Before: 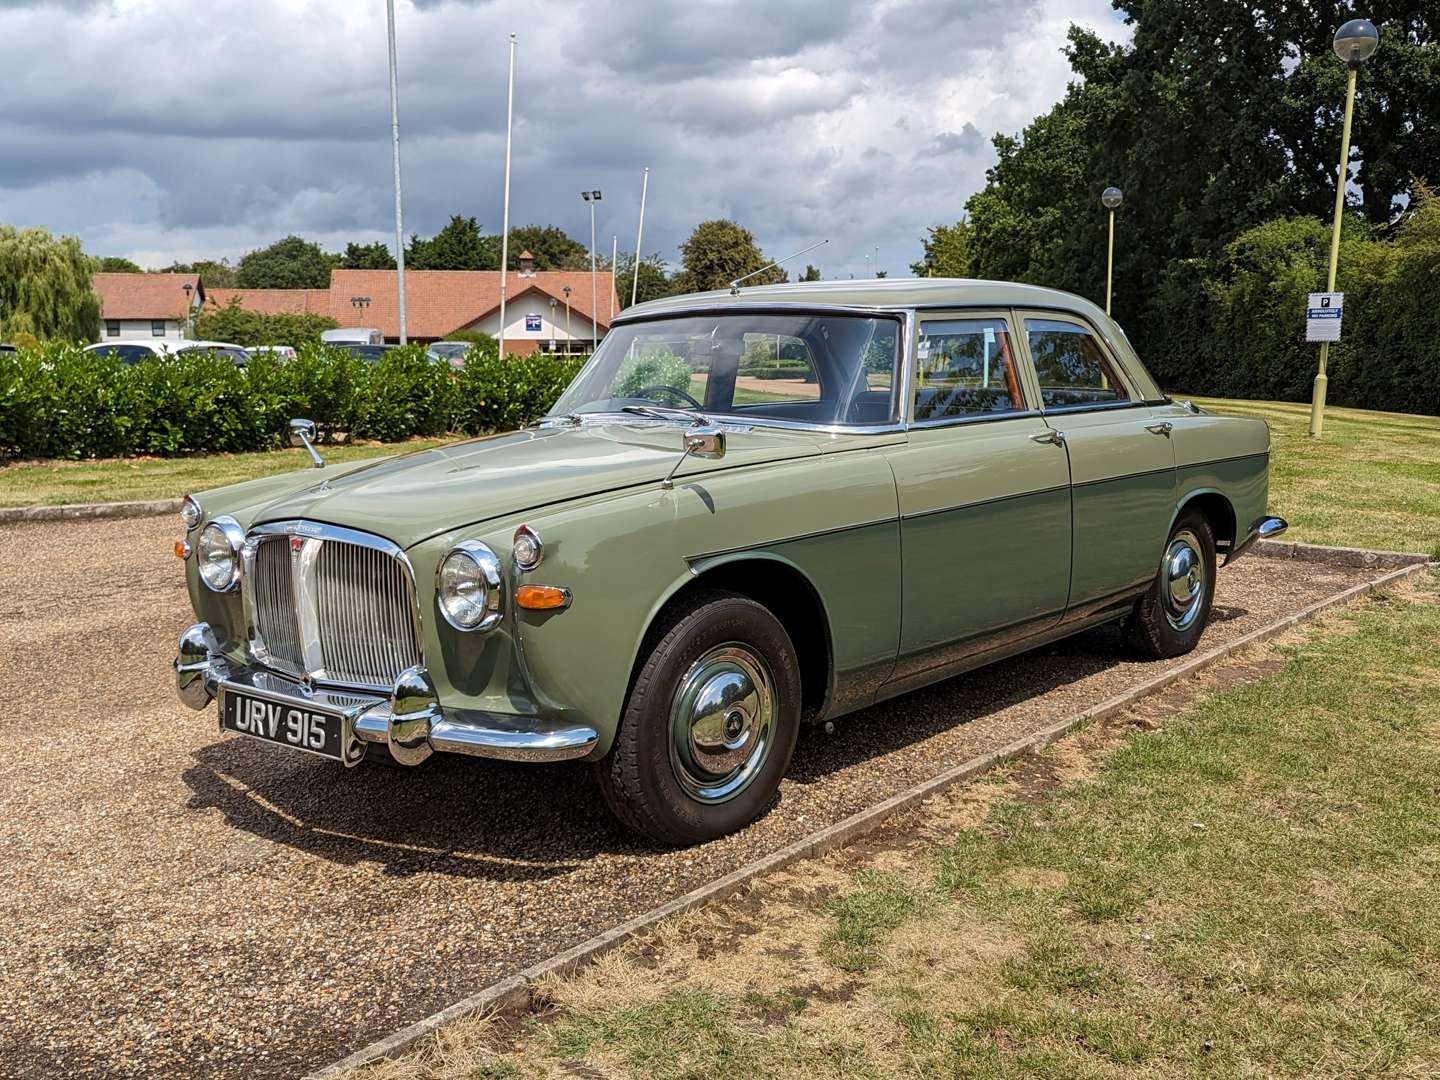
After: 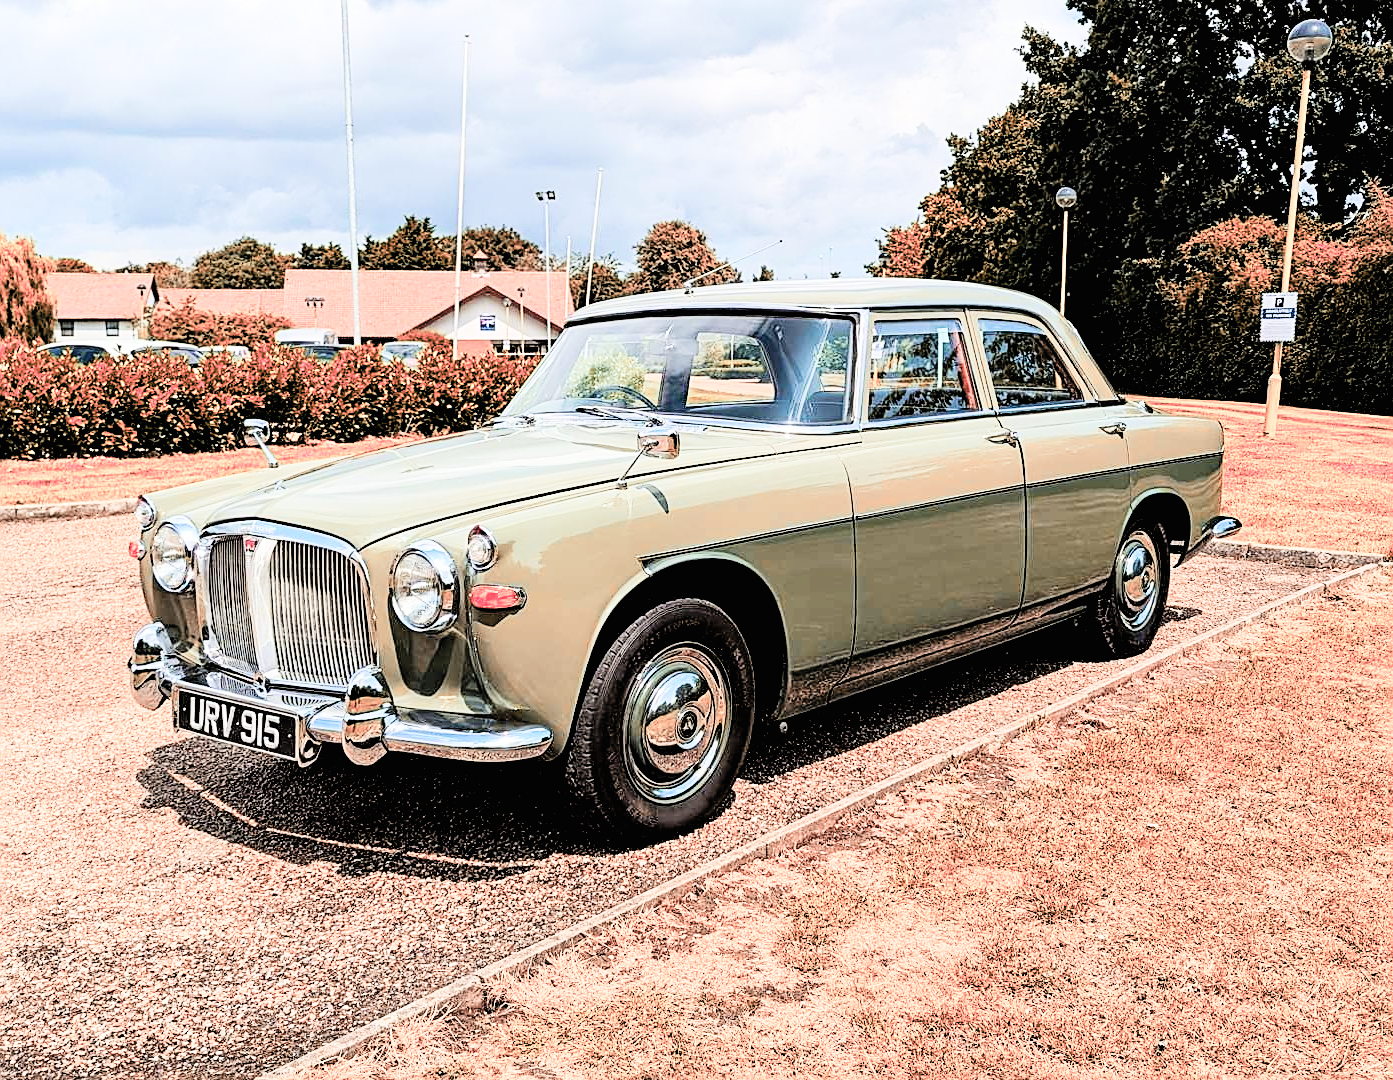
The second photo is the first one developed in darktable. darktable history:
crop and rotate: left 3.238%
sharpen: on, module defaults
color zones: curves: ch2 [(0, 0.488) (0.143, 0.417) (0.286, 0.212) (0.429, 0.179) (0.571, 0.154) (0.714, 0.415) (0.857, 0.495) (1, 0.488)]
contrast brightness saturation: contrast 0.14, brightness 0.21
filmic rgb: black relative exposure -5 EV, hardness 2.88, contrast 1.3, highlights saturation mix -30%
exposure: black level correction 0.011, exposure 1.088 EV, compensate exposure bias true, compensate highlight preservation false
tone equalizer: on, module defaults
